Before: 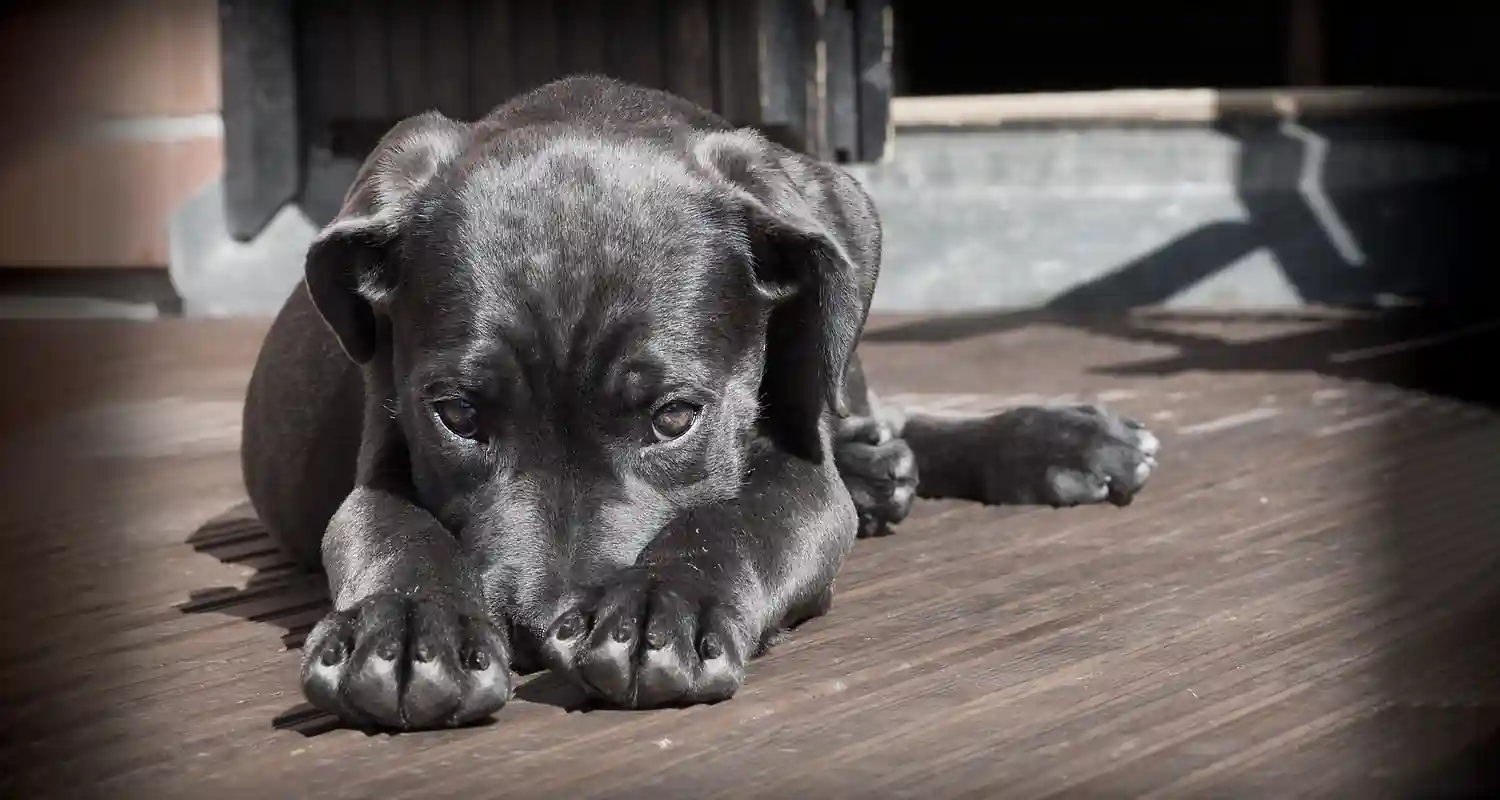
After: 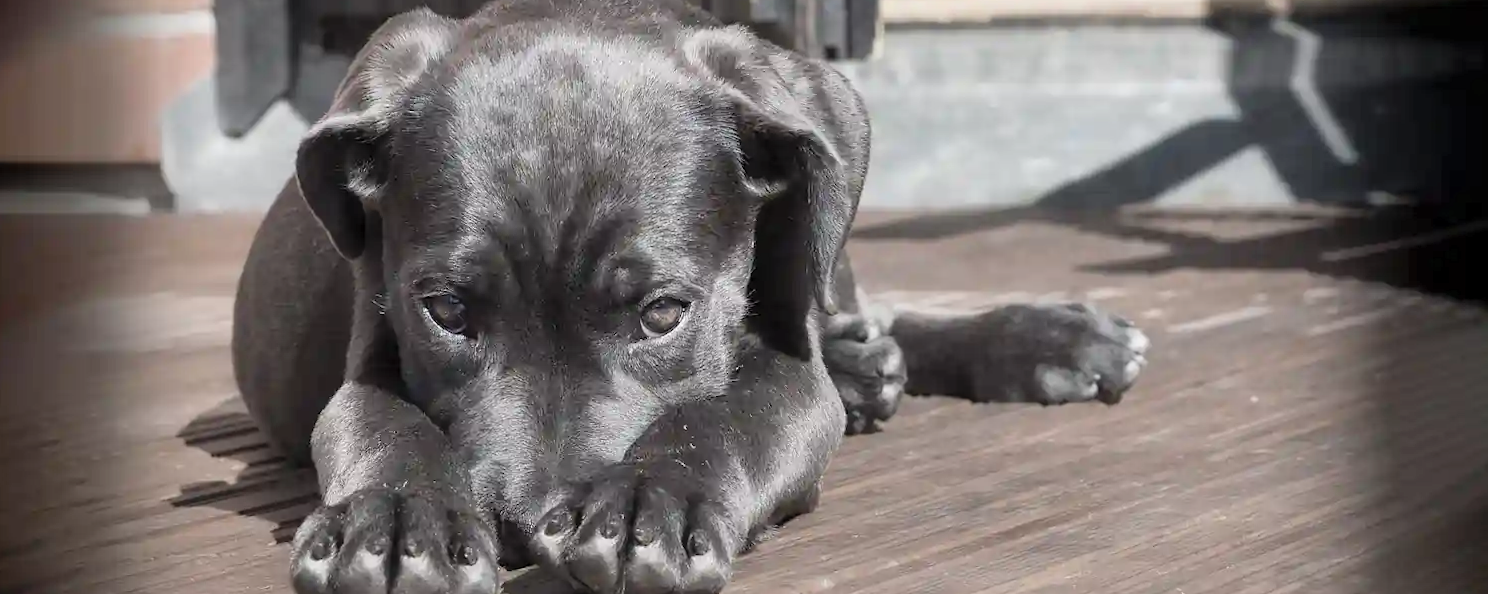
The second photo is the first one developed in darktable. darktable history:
contrast brightness saturation: brightness 0.13
tone equalizer: on, module defaults
crop and rotate: top 12.5%, bottom 12.5%
rotate and perspective: rotation 0.192°, lens shift (horizontal) -0.015, crop left 0.005, crop right 0.996, crop top 0.006, crop bottom 0.99
